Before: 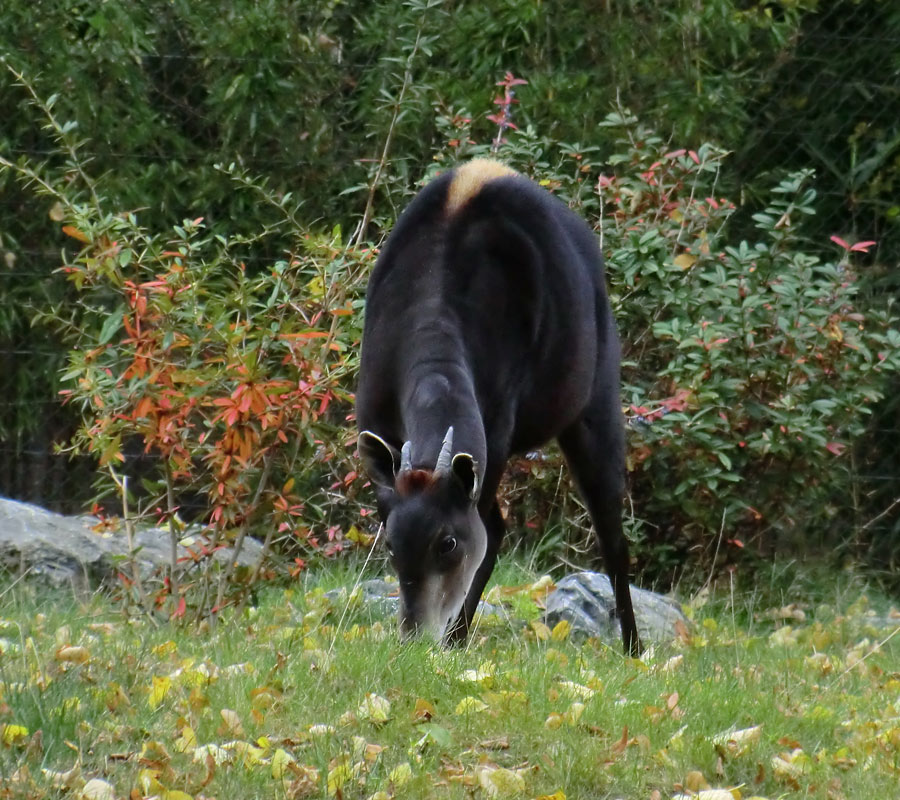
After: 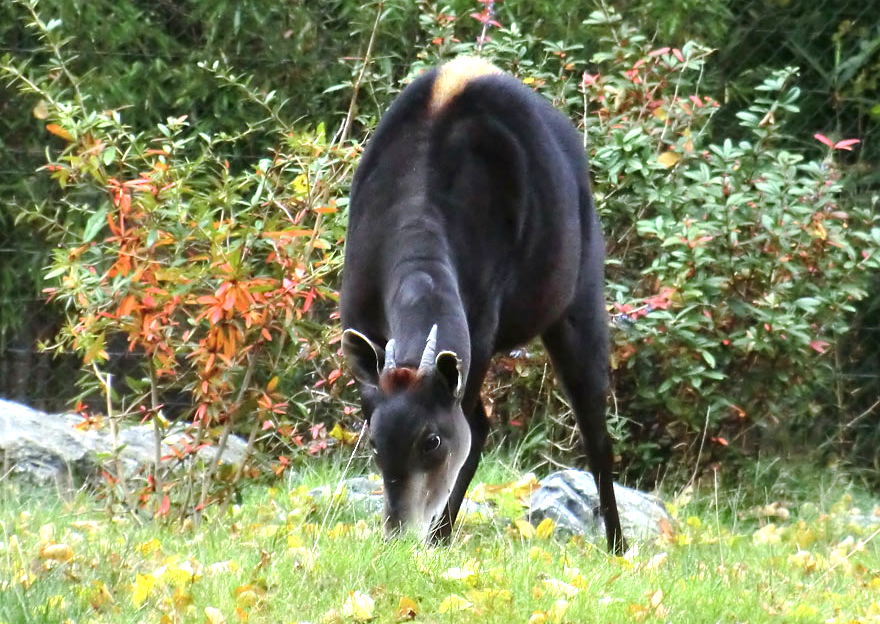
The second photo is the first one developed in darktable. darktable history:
crop and rotate: left 1.851%, top 12.761%, right 0.275%, bottom 9.134%
color zones: curves: ch0 [(0.25, 0.5) (0.463, 0.627) (0.484, 0.637) (0.75, 0.5)]
exposure: black level correction 0, exposure 1.101 EV, compensate exposure bias true, compensate highlight preservation false
